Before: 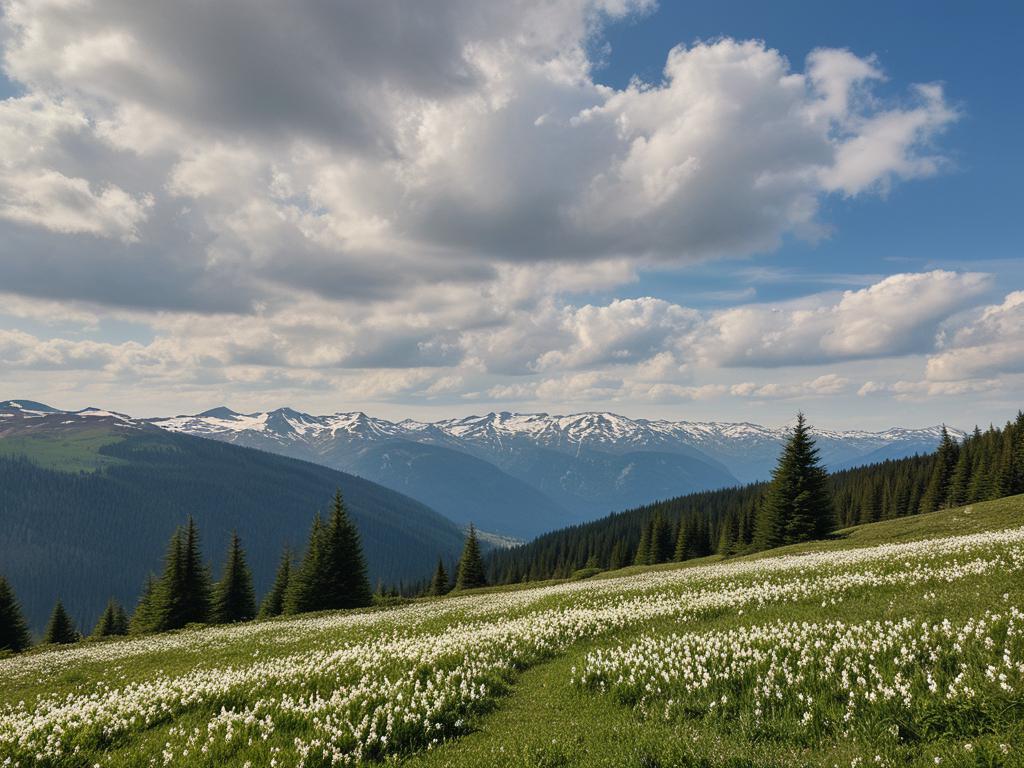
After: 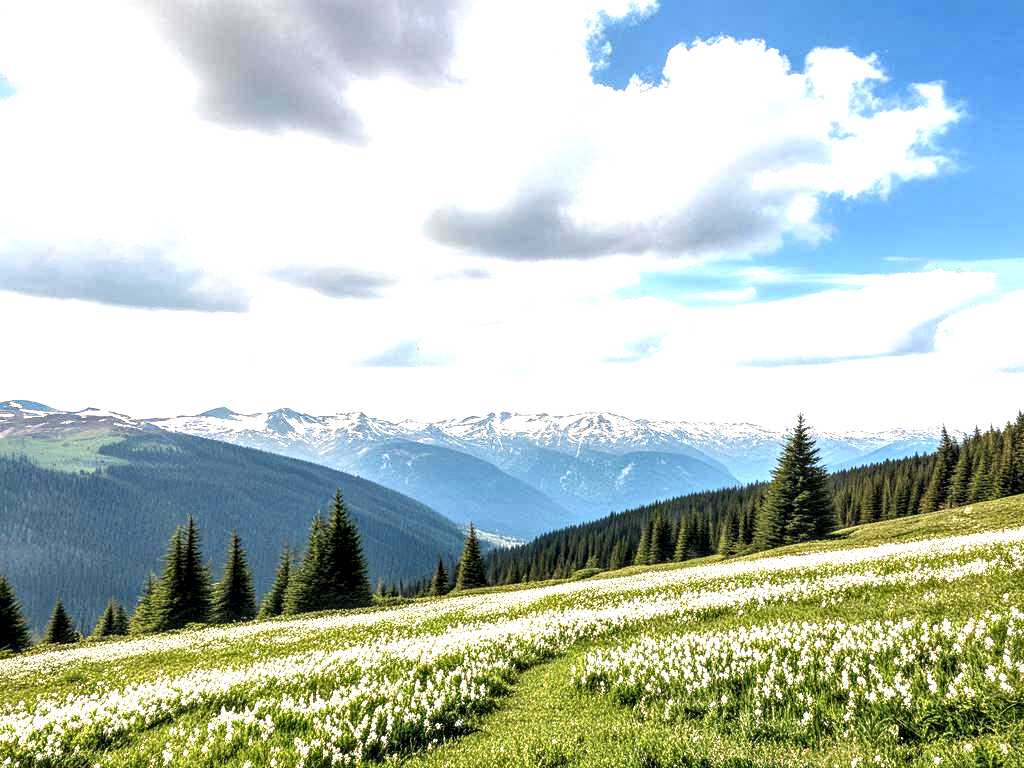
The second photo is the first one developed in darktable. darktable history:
local contrast: highlights 16%, detail 186%
exposure: black level correction 0, exposure 1.739 EV, compensate highlight preservation false
